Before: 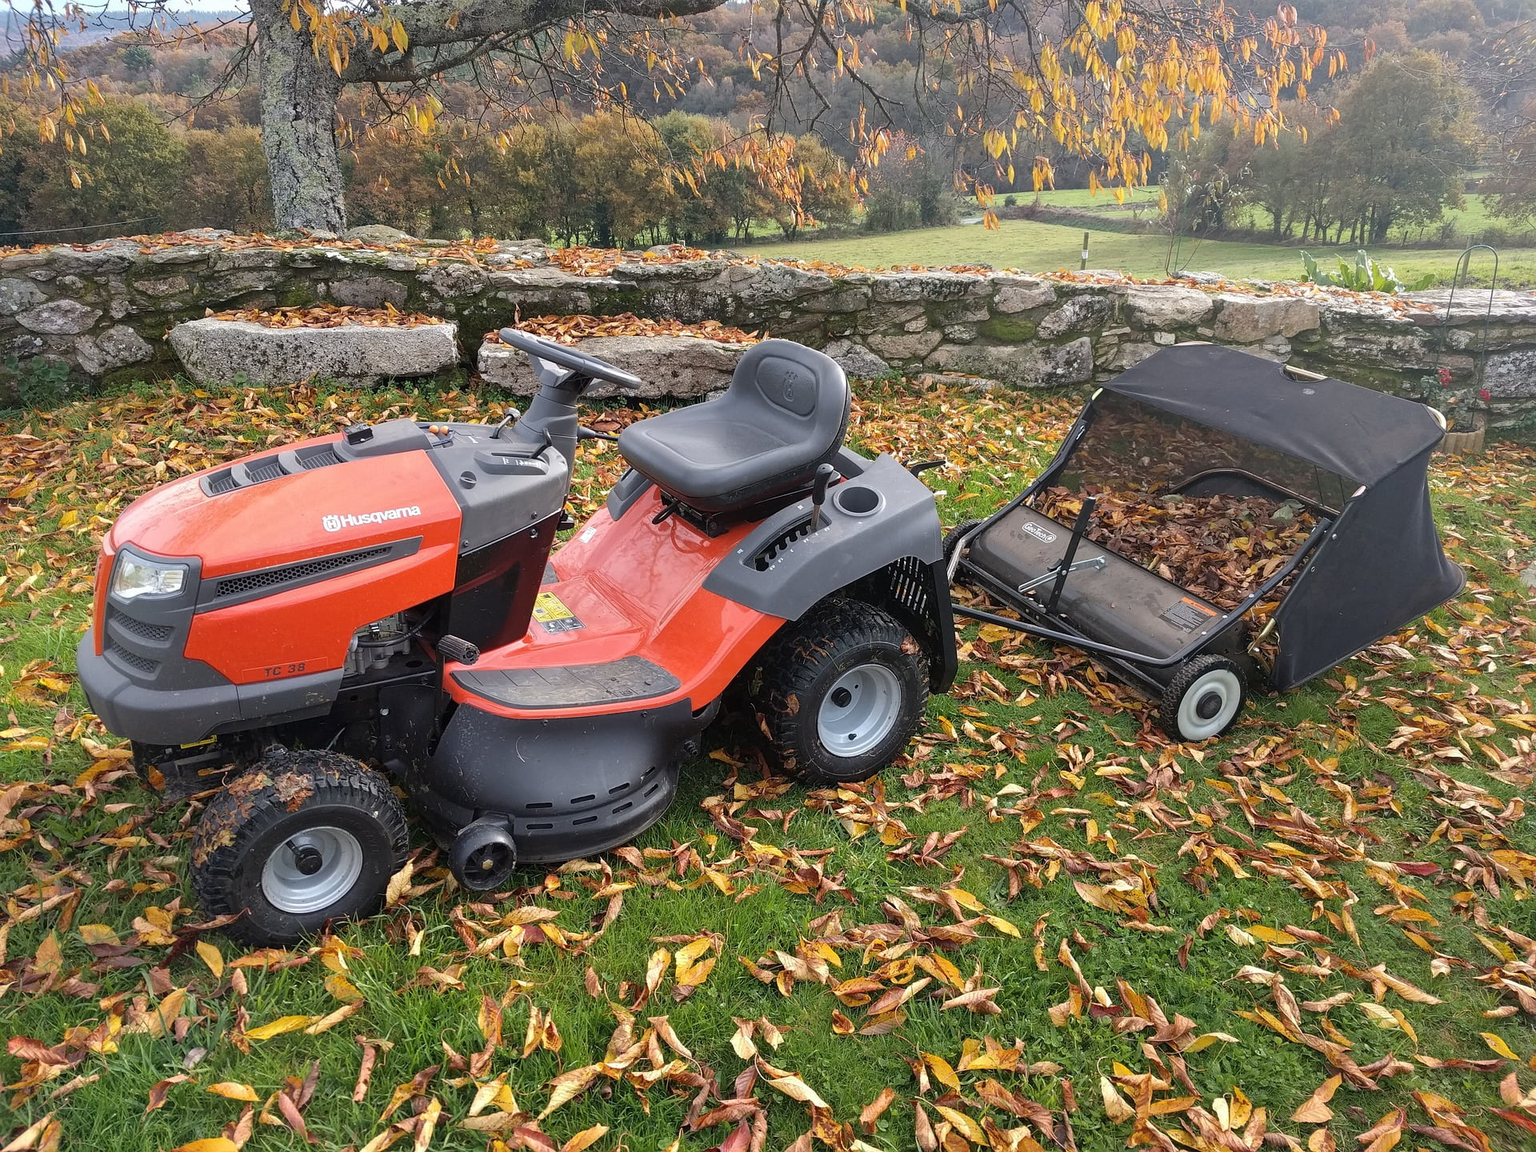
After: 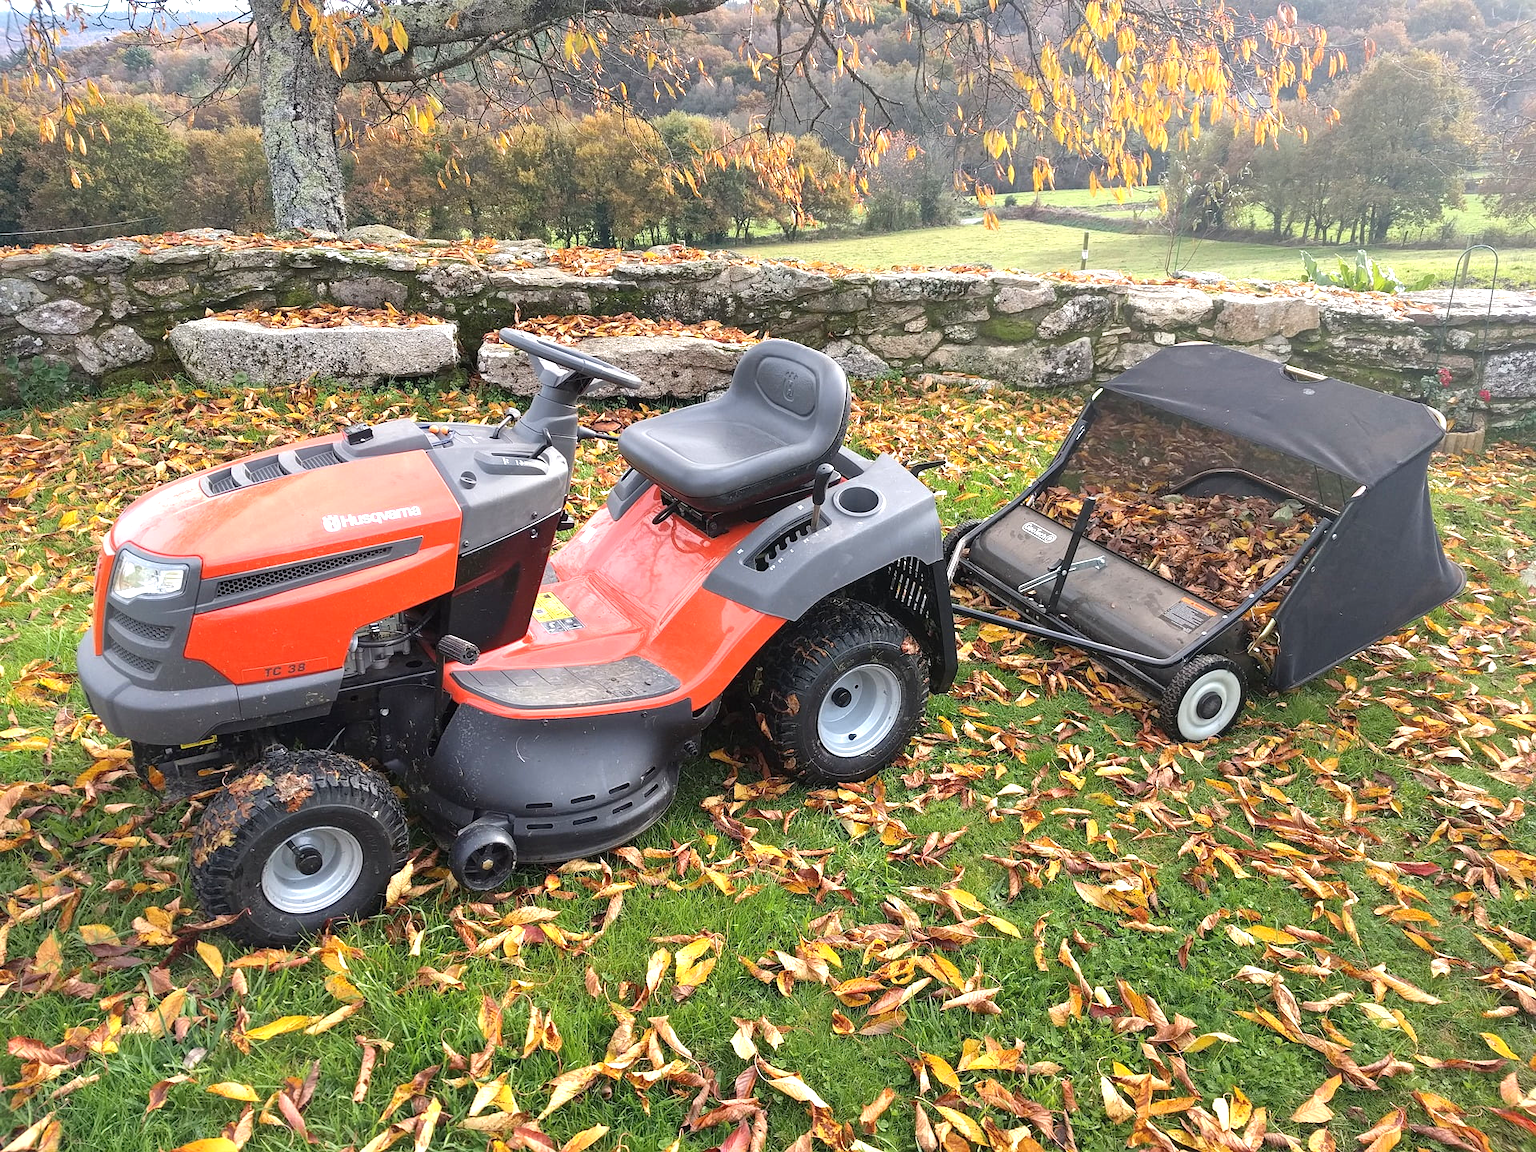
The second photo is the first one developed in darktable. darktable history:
exposure: black level correction 0, exposure 0.693 EV, compensate exposure bias true, compensate highlight preservation false
